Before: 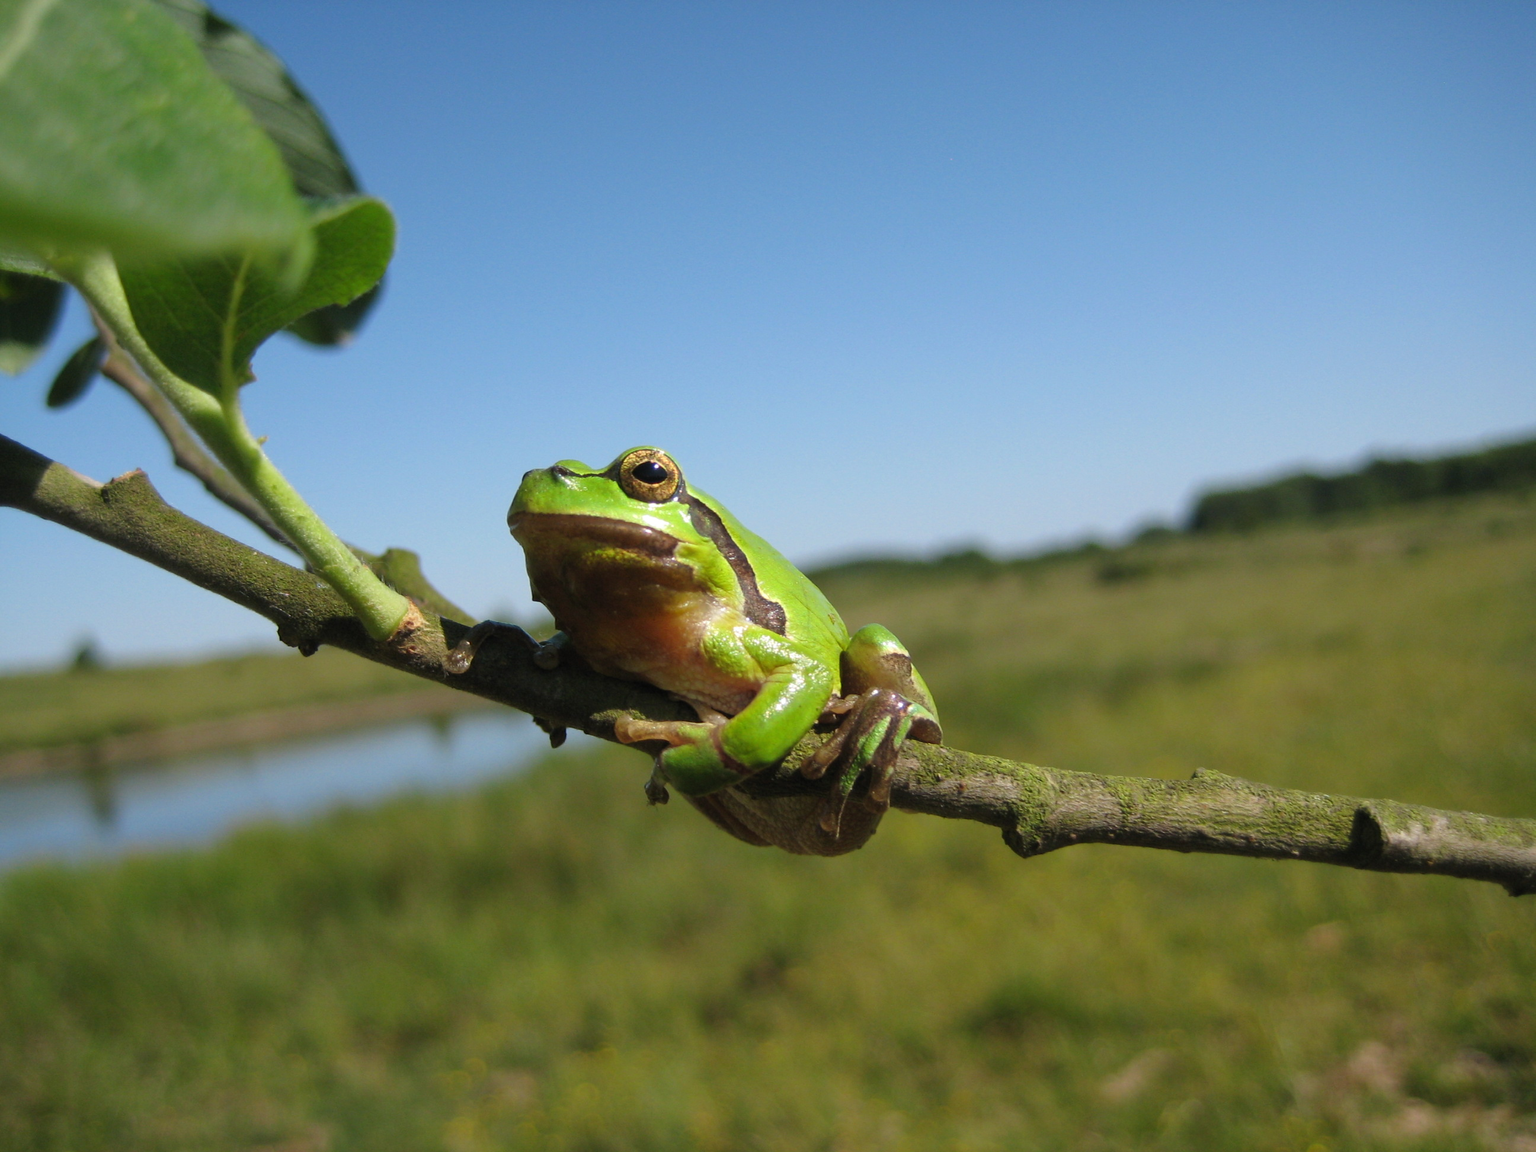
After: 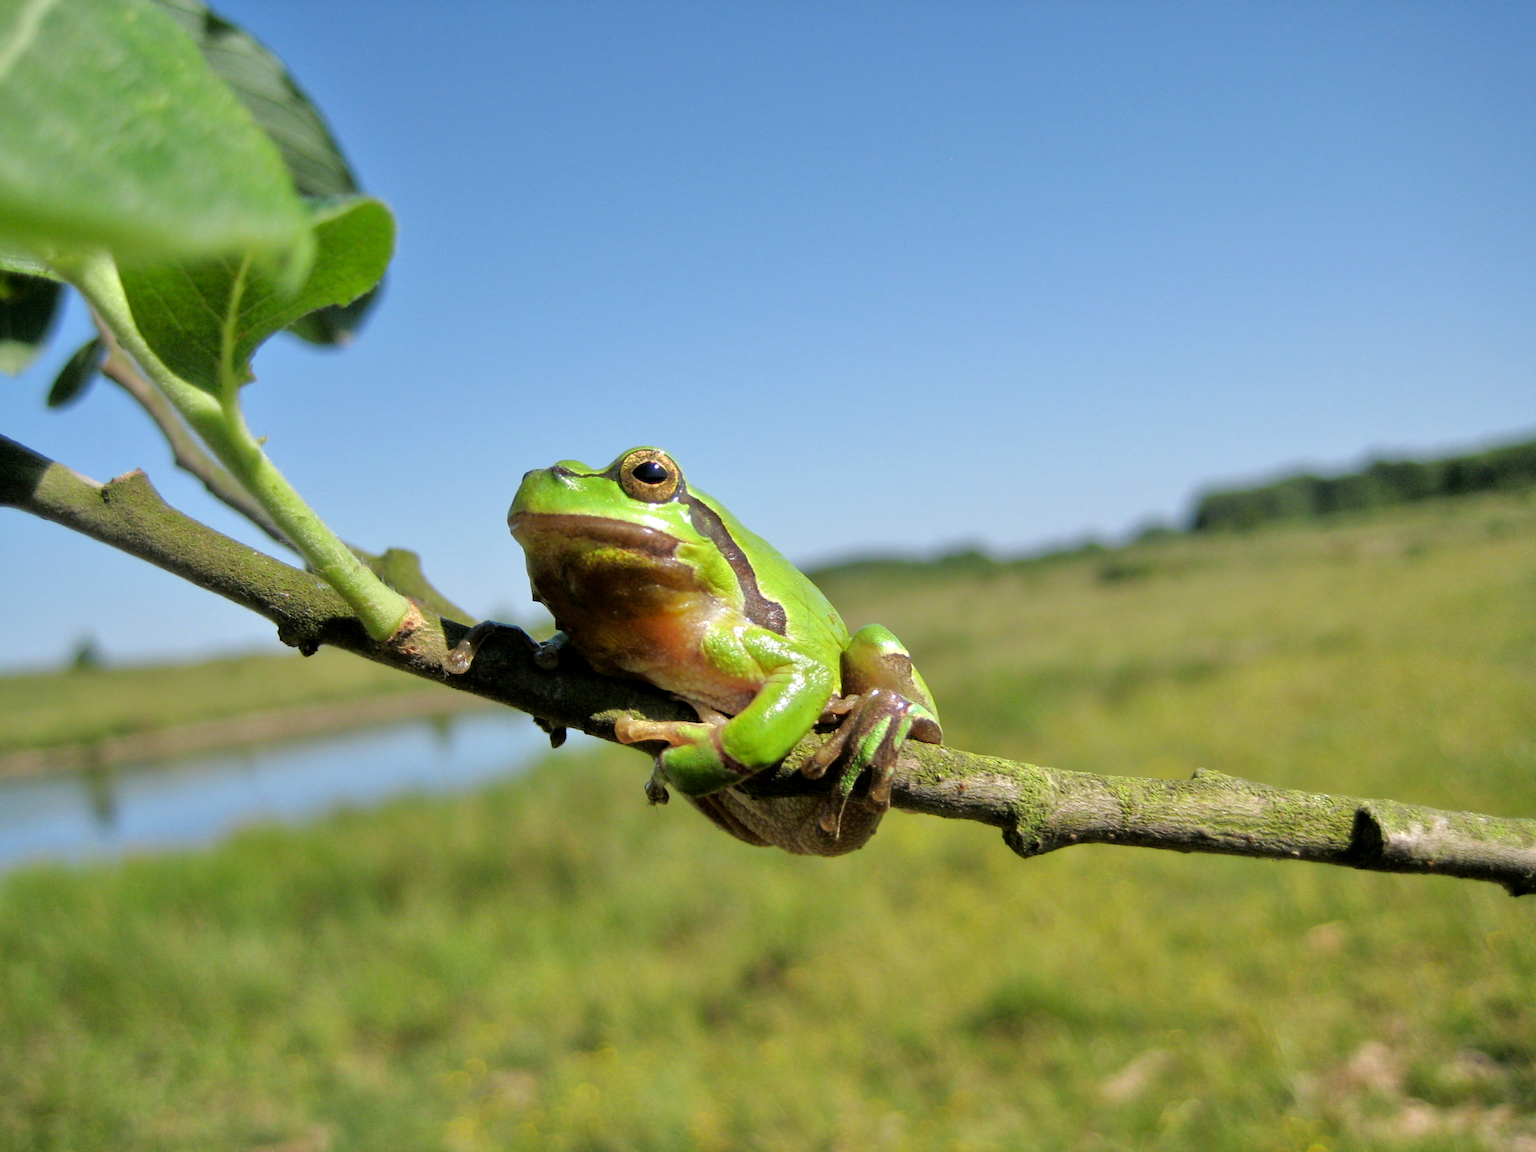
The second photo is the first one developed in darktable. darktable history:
white balance: red 0.982, blue 1.018
contrast brightness saturation: saturation -0.05
exposure: black level correction 0.005, exposure 0.001 EV, compensate highlight preservation false
tone equalizer: -7 EV 0.15 EV, -6 EV 0.6 EV, -5 EV 1.15 EV, -4 EV 1.33 EV, -3 EV 1.15 EV, -2 EV 0.6 EV, -1 EV 0.15 EV, mask exposure compensation -0.5 EV
